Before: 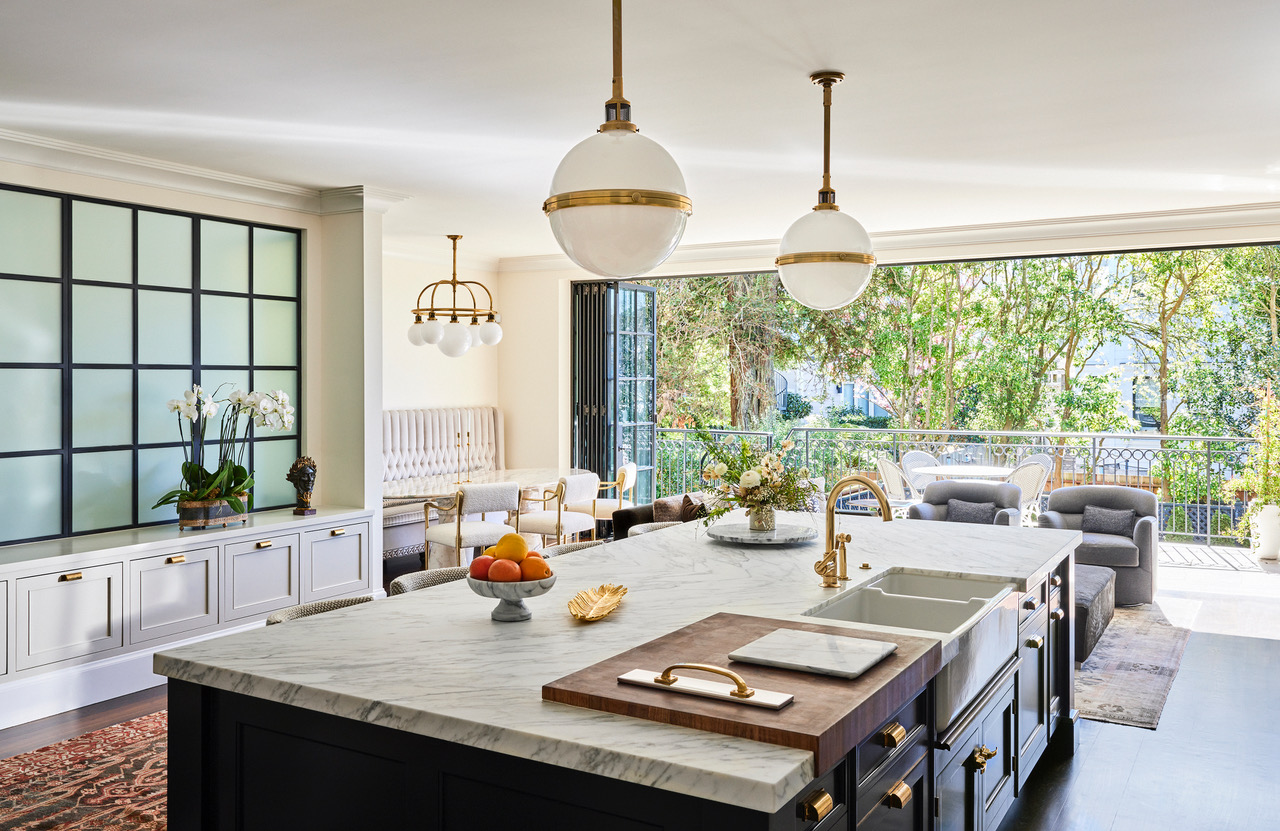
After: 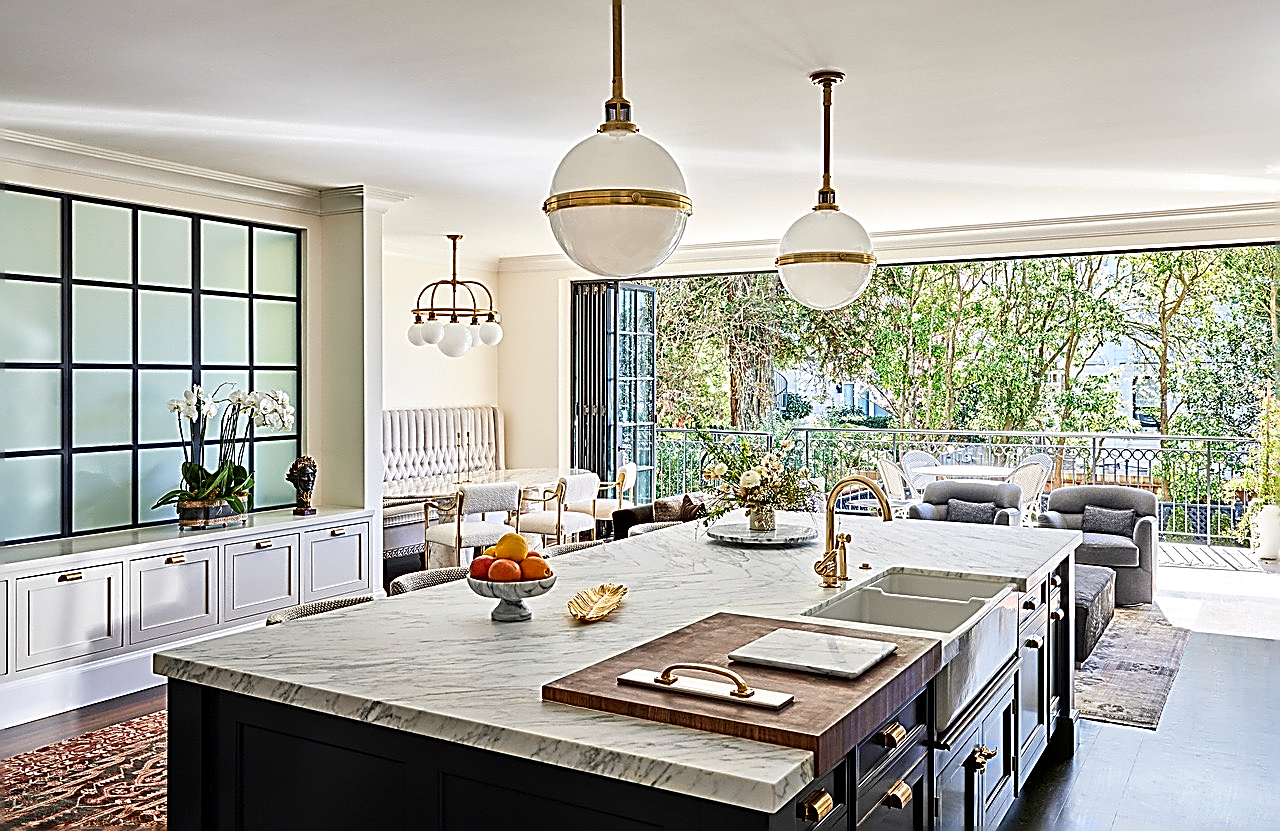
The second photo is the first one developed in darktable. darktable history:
contrast equalizer: octaves 7, y [[0.6 ×6], [0.55 ×6], [0 ×6], [0 ×6], [0 ×6]], mix 0.15
local contrast: mode bilateral grid, contrast 20, coarseness 50, detail 120%, midtone range 0.2
sharpen: amount 1.861
